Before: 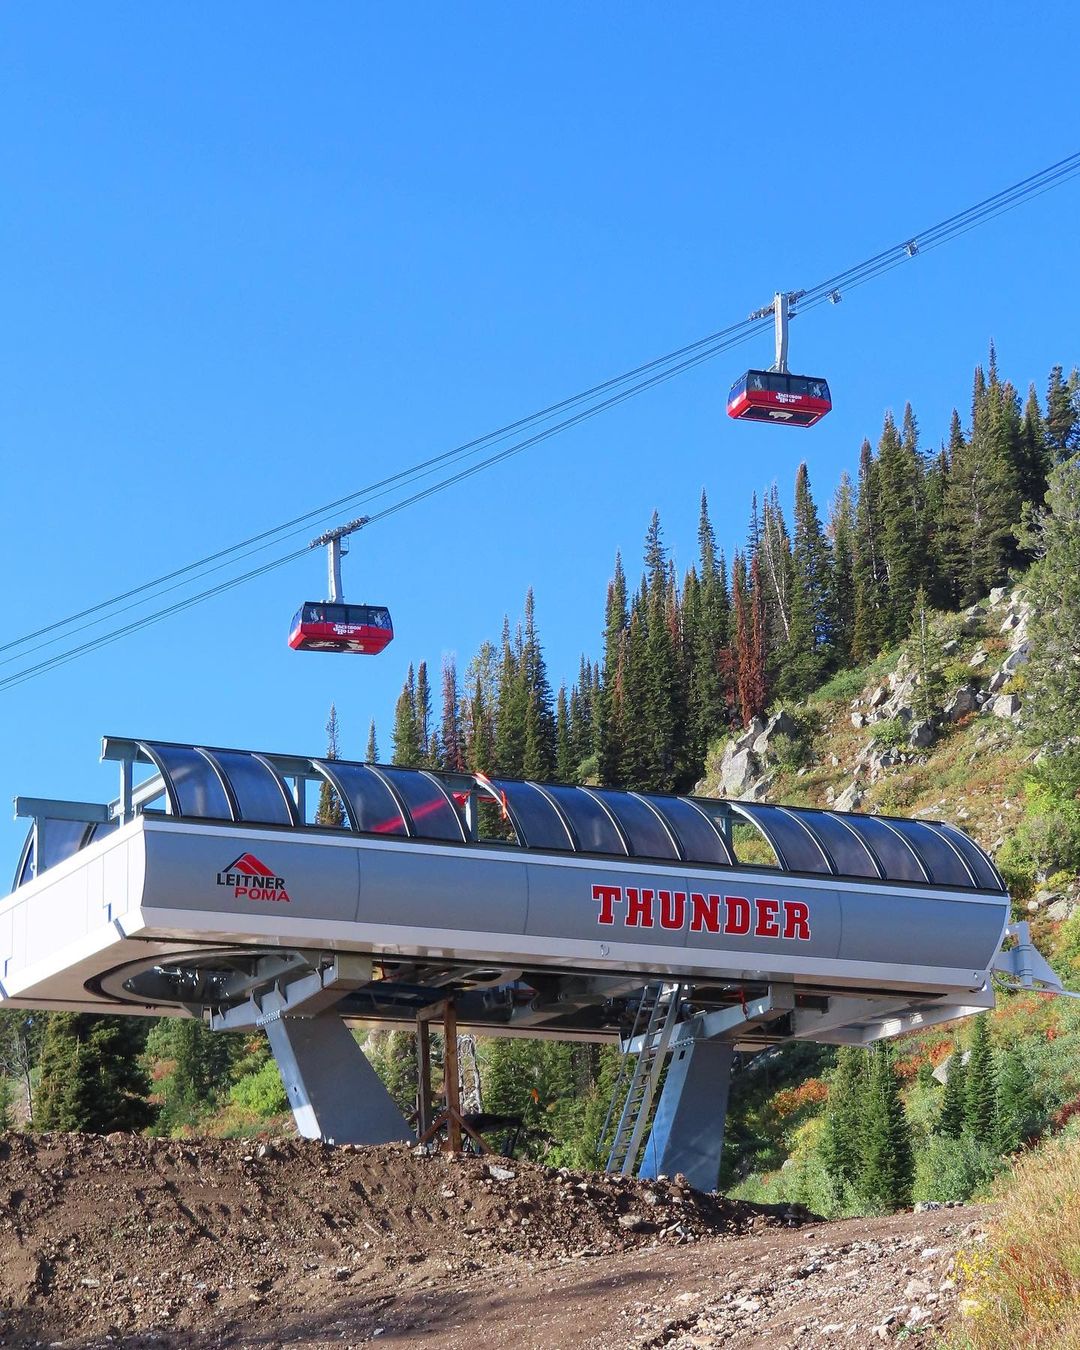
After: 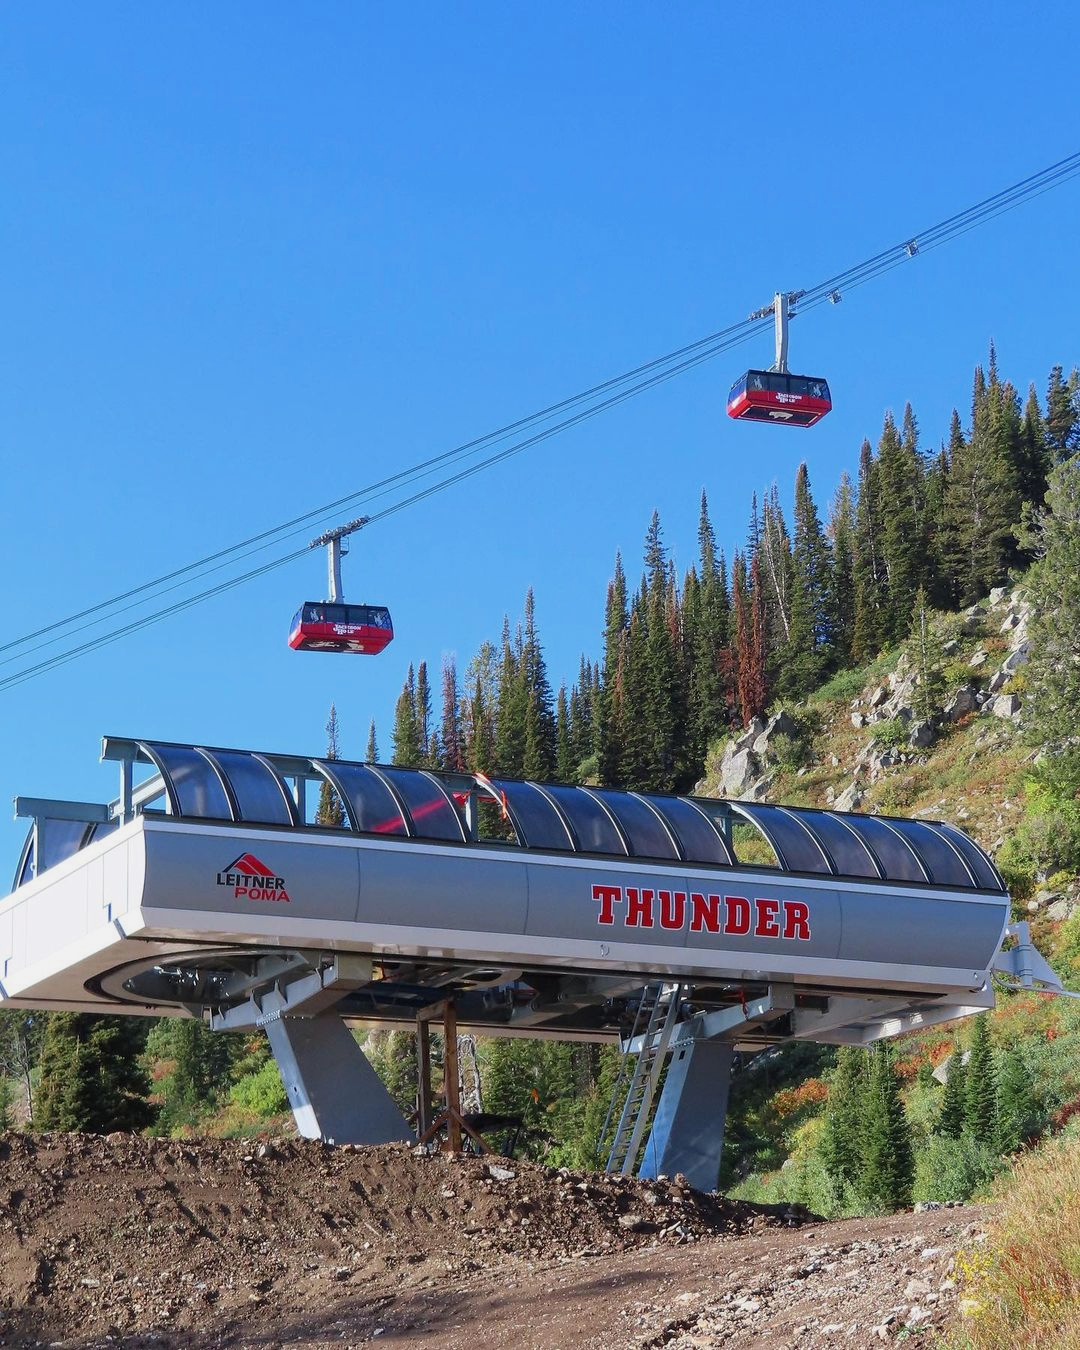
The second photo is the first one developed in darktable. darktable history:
exposure: exposure -0.182 EV, compensate exposure bias true, compensate highlight preservation false
